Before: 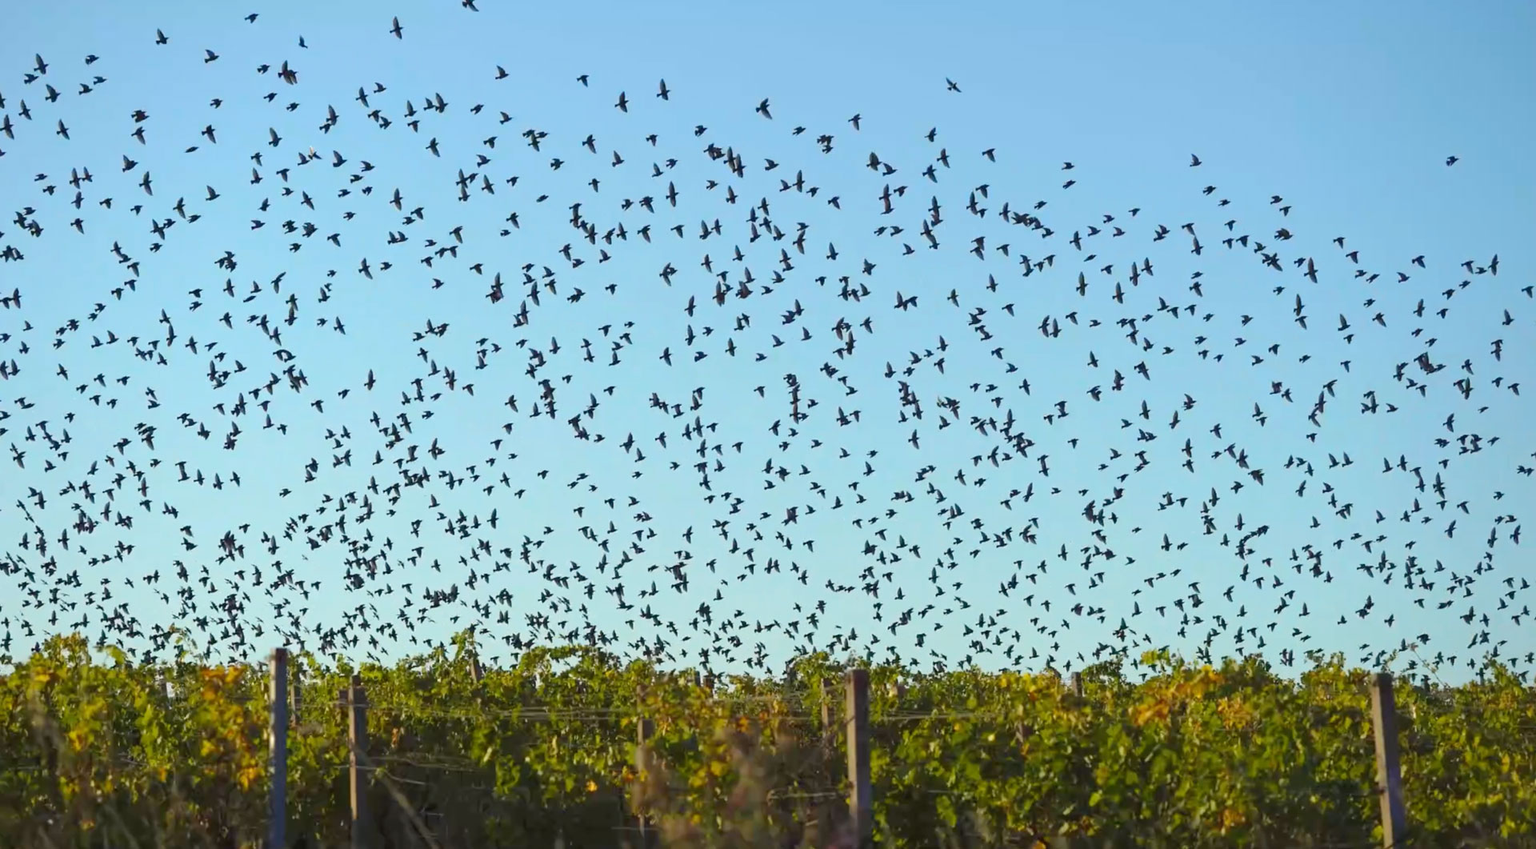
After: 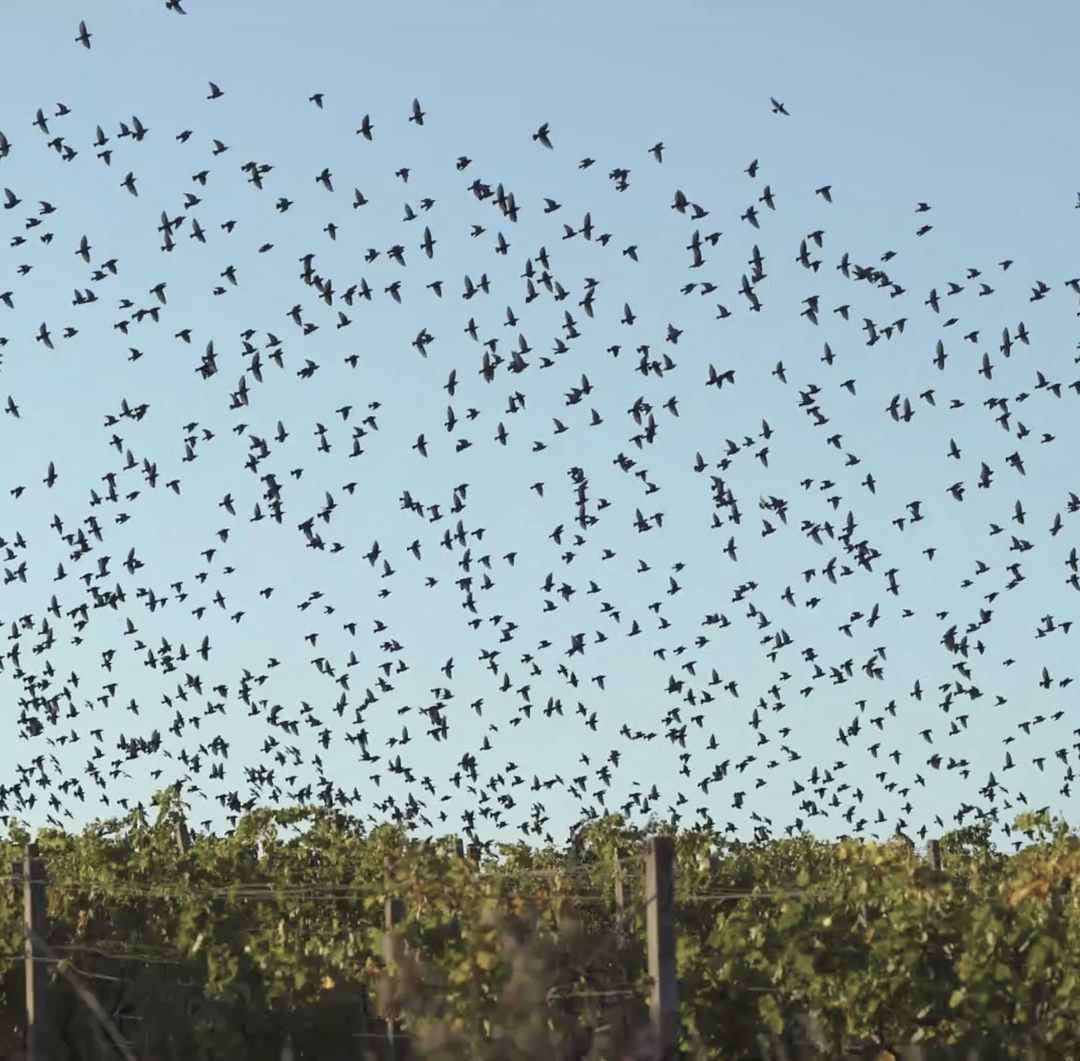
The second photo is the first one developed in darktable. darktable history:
crop: left 21.496%, right 22.254%
exposure: black level correction 0, compensate exposure bias true, compensate highlight preservation false
color correction: saturation 0.57
